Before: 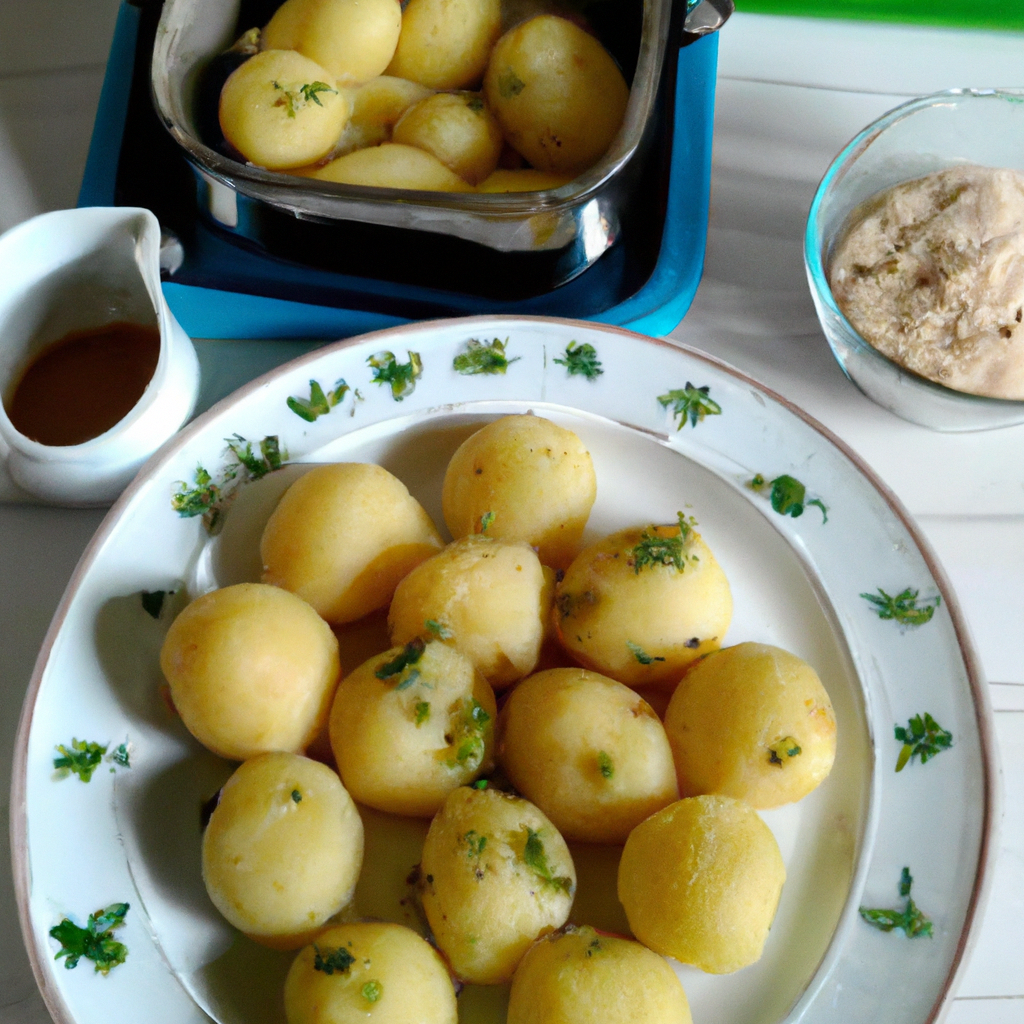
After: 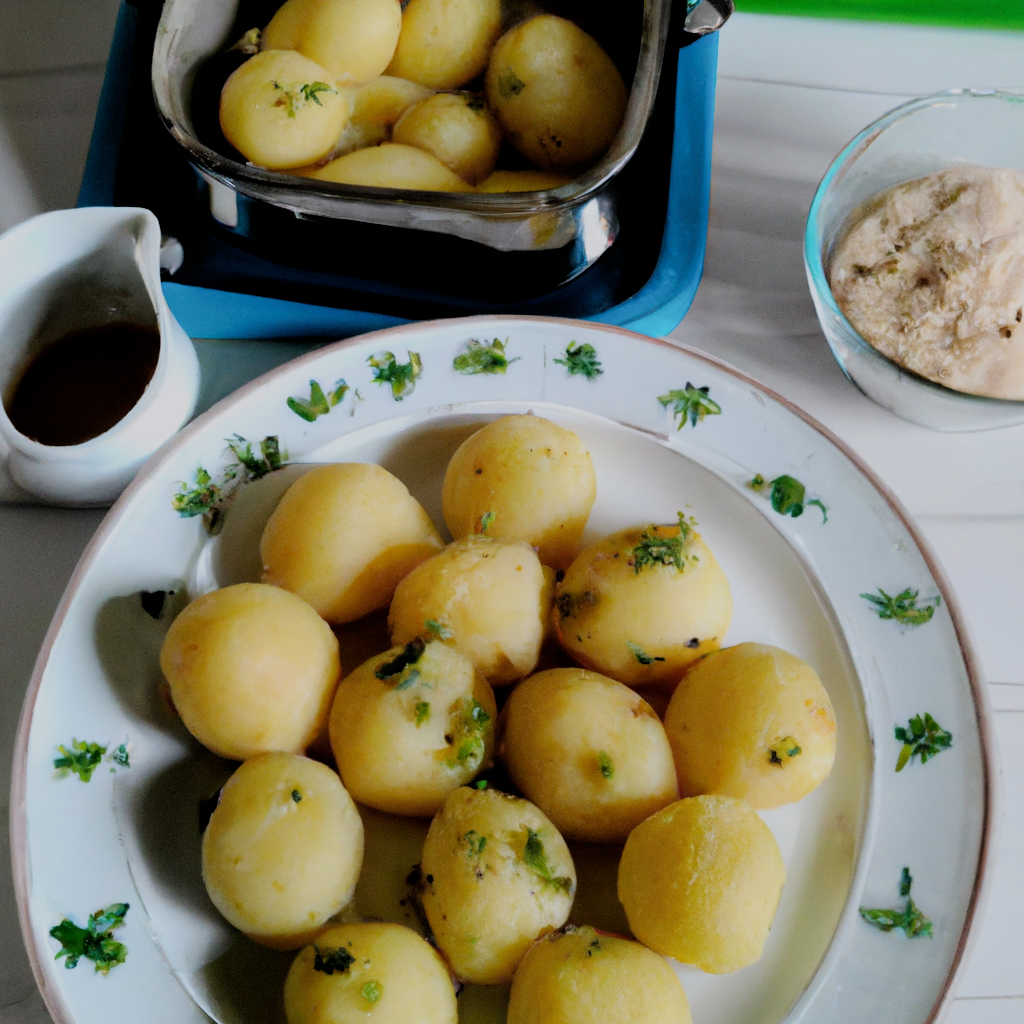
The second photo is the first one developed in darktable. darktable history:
white balance: red 1.009, blue 1.027
filmic rgb: black relative exposure -4.38 EV, white relative exposure 4.56 EV, hardness 2.37, contrast 1.05
